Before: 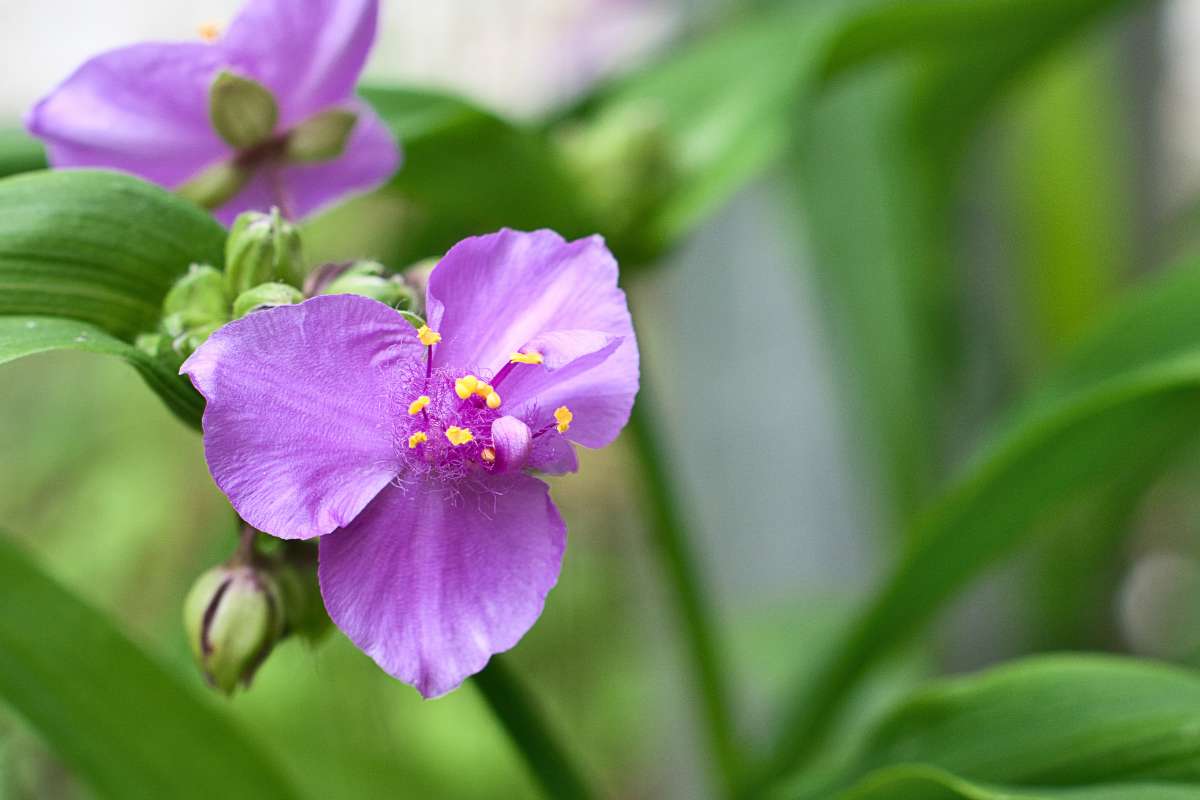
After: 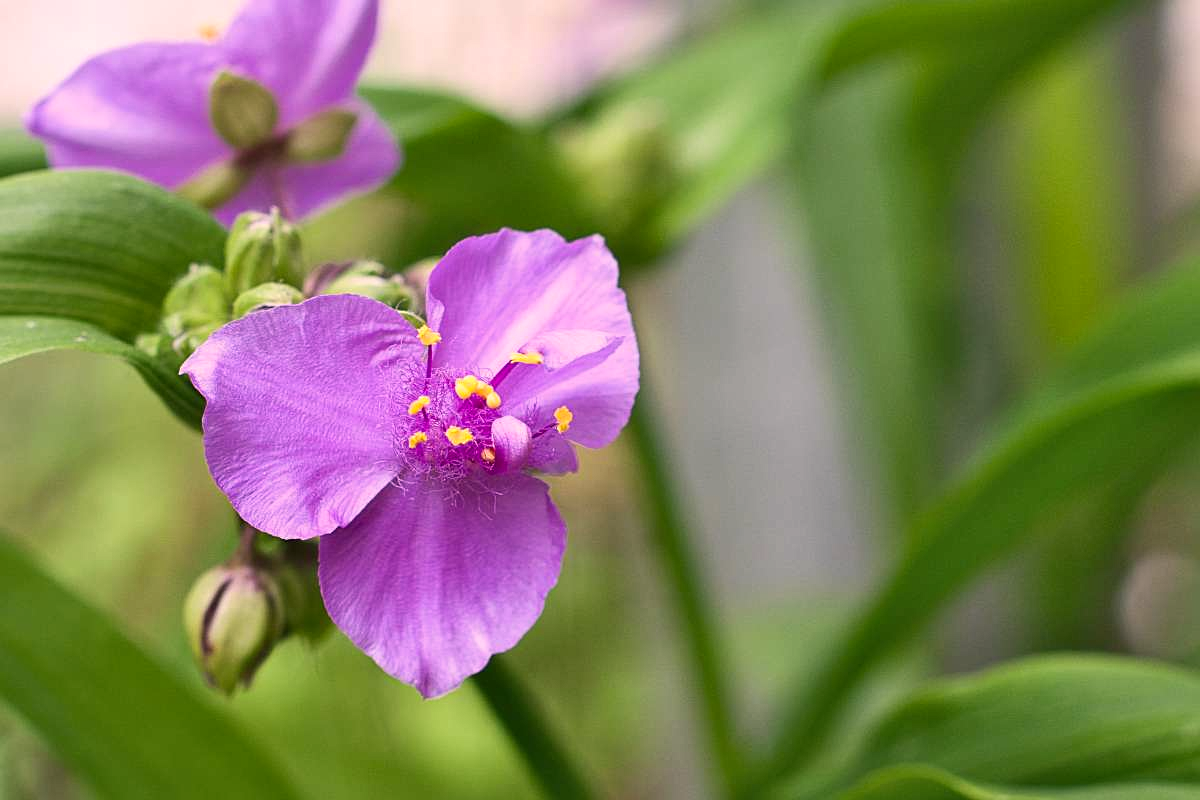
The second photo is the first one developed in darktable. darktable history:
color correction: highlights a* 12.23, highlights b* 5.41
sharpen: radius 1.272, amount 0.305, threshold 0
